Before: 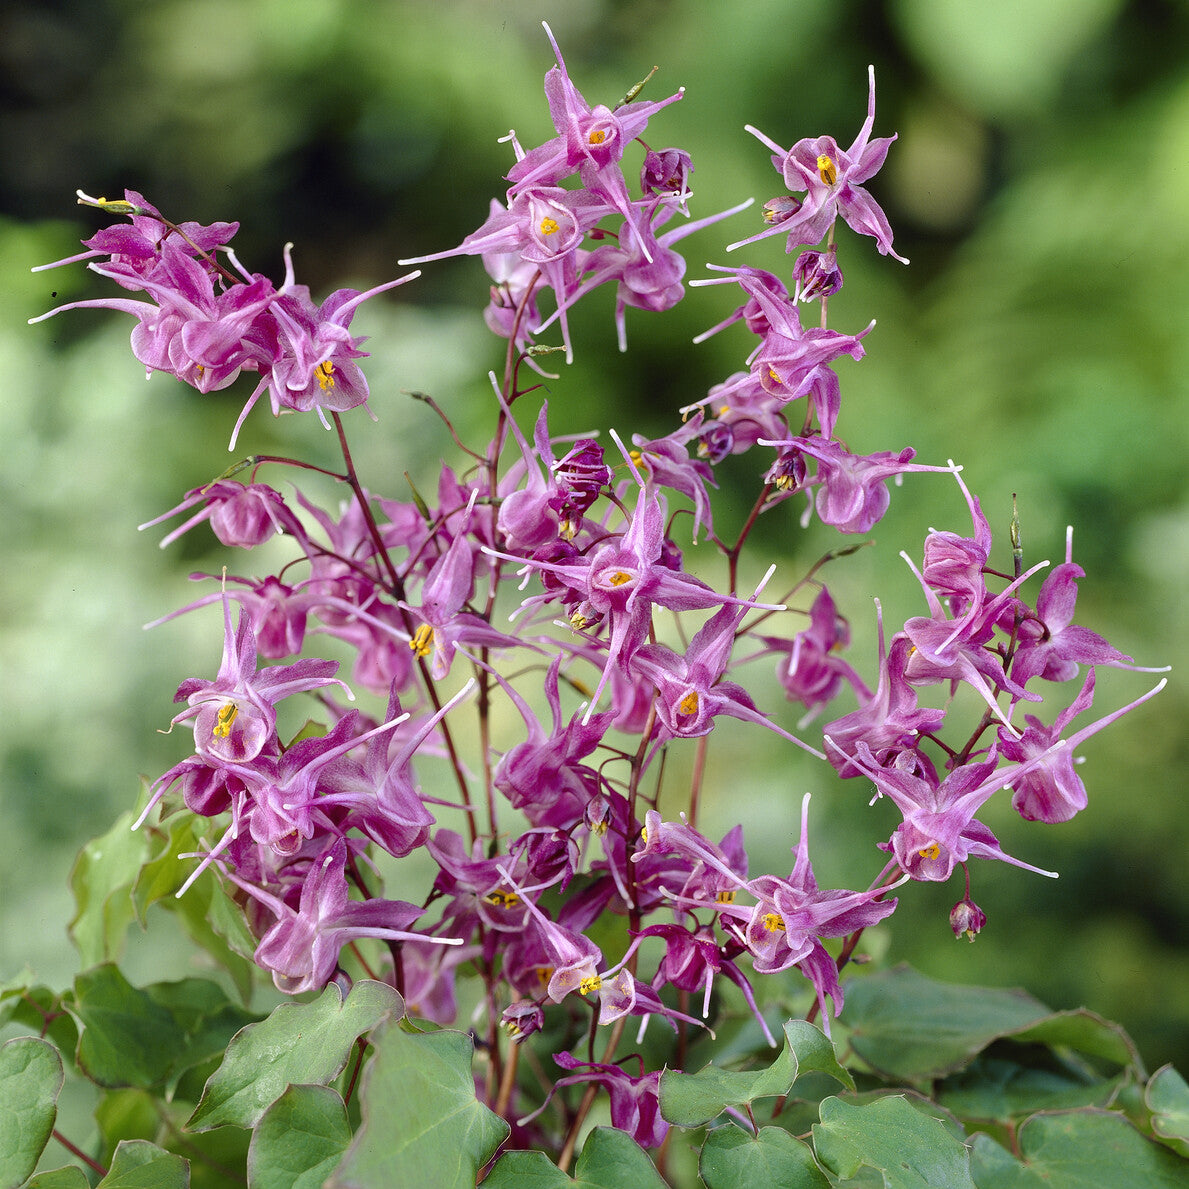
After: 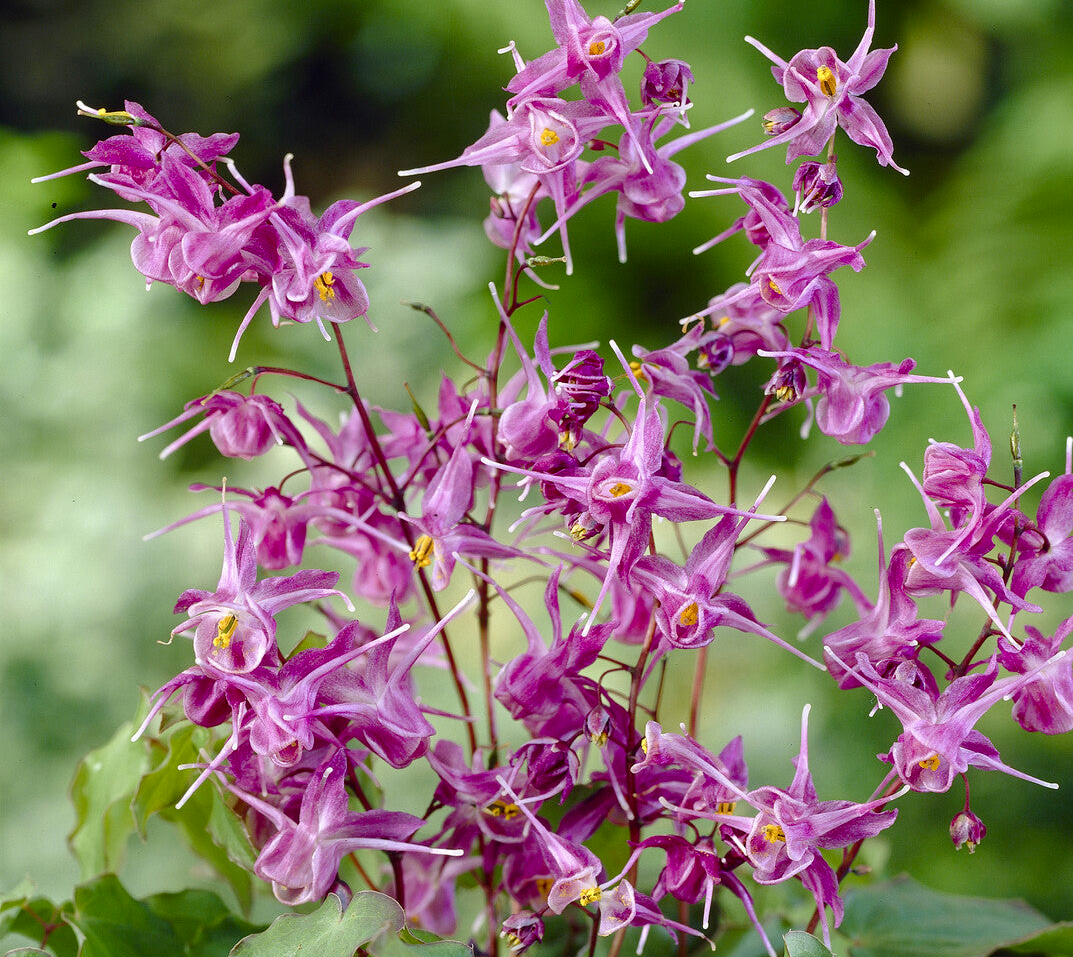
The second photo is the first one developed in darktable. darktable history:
color balance rgb: perceptual saturation grading › global saturation 20%, perceptual saturation grading › highlights -25%, perceptual saturation grading › shadows 25%
crop: top 7.49%, right 9.717%, bottom 11.943%
